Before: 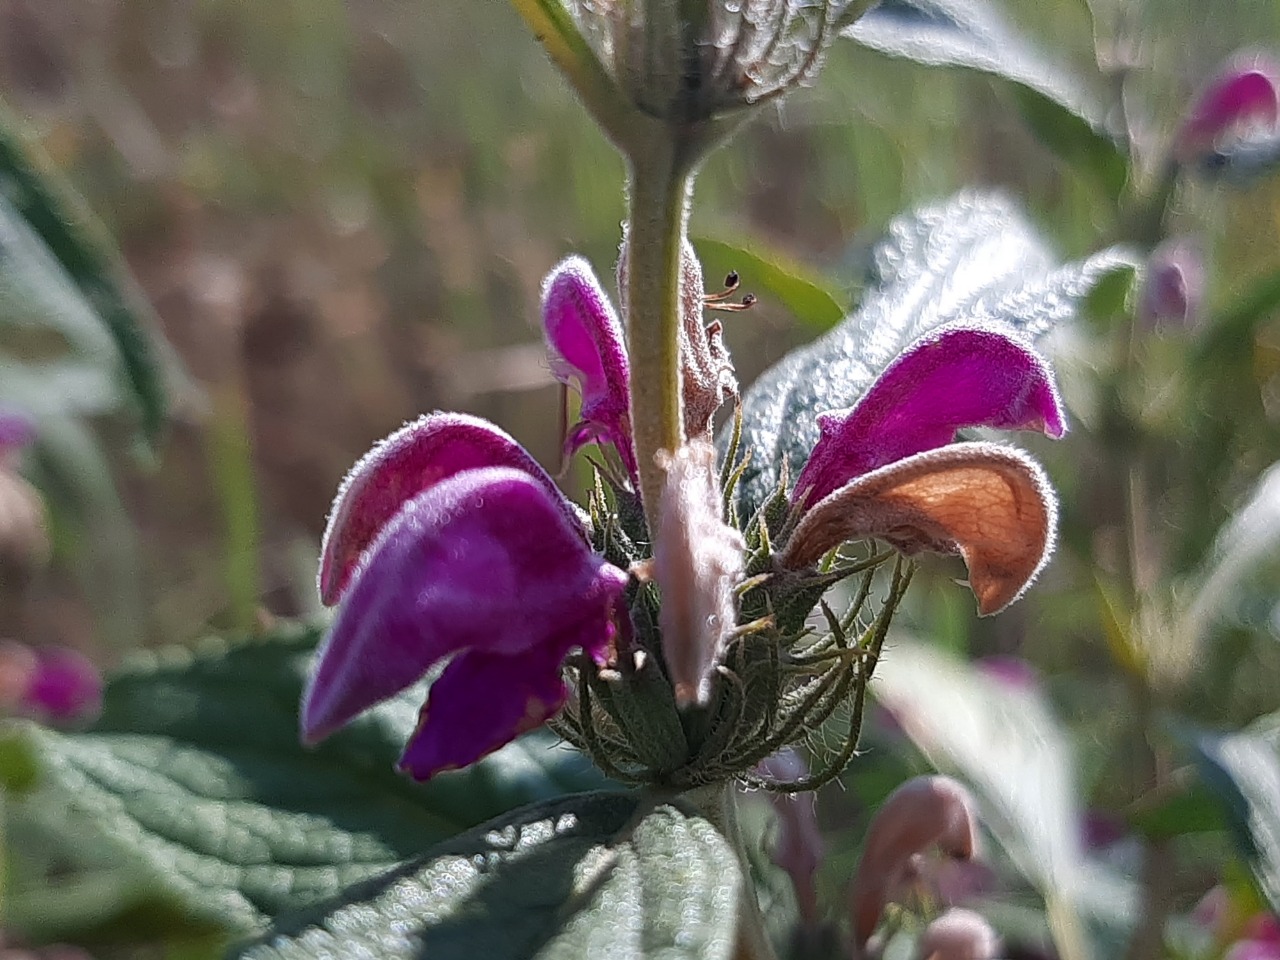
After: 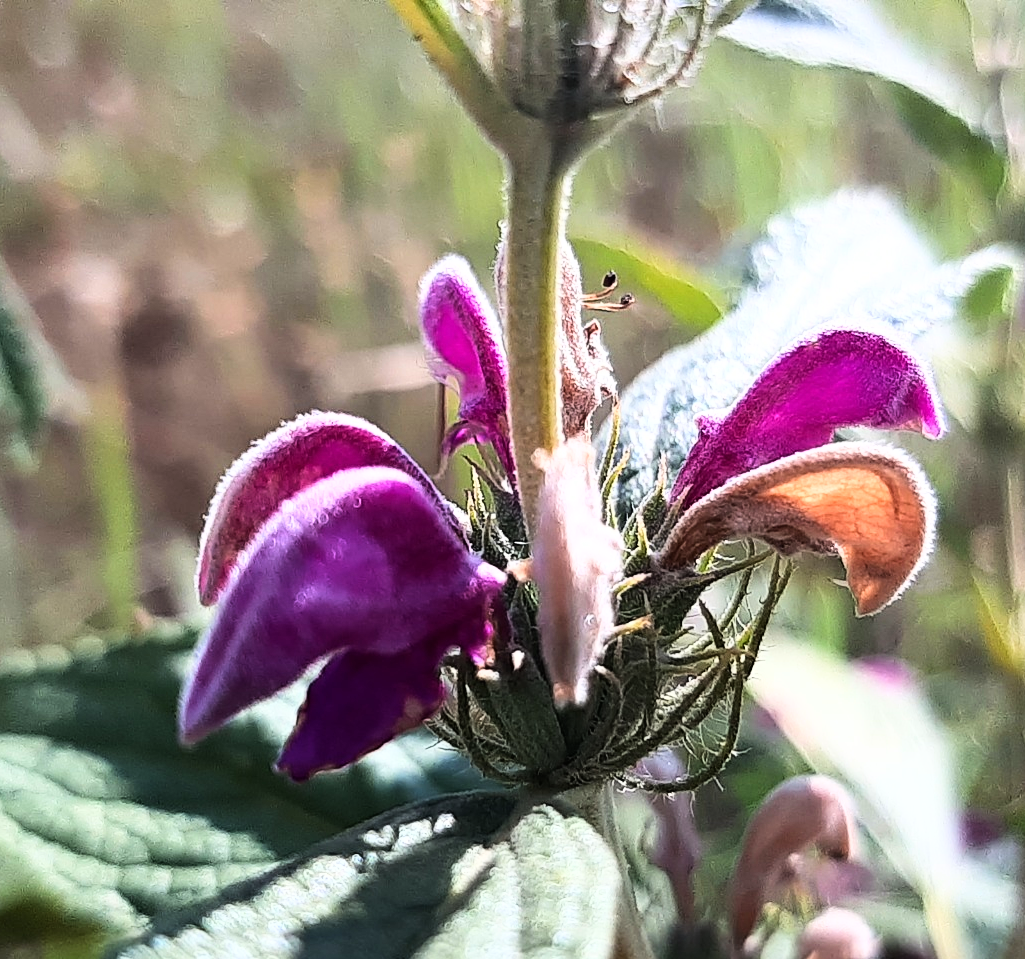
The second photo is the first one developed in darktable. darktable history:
base curve: curves: ch0 [(0, 0) (0.007, 0.004) (0.027, 0.03) (0.046, 0.07) (0.207, 0.54) (0.442, 0.872) (0.673, 0.972) (1, 1)]
crop and rotate: left 9.576%, right 10.302%
